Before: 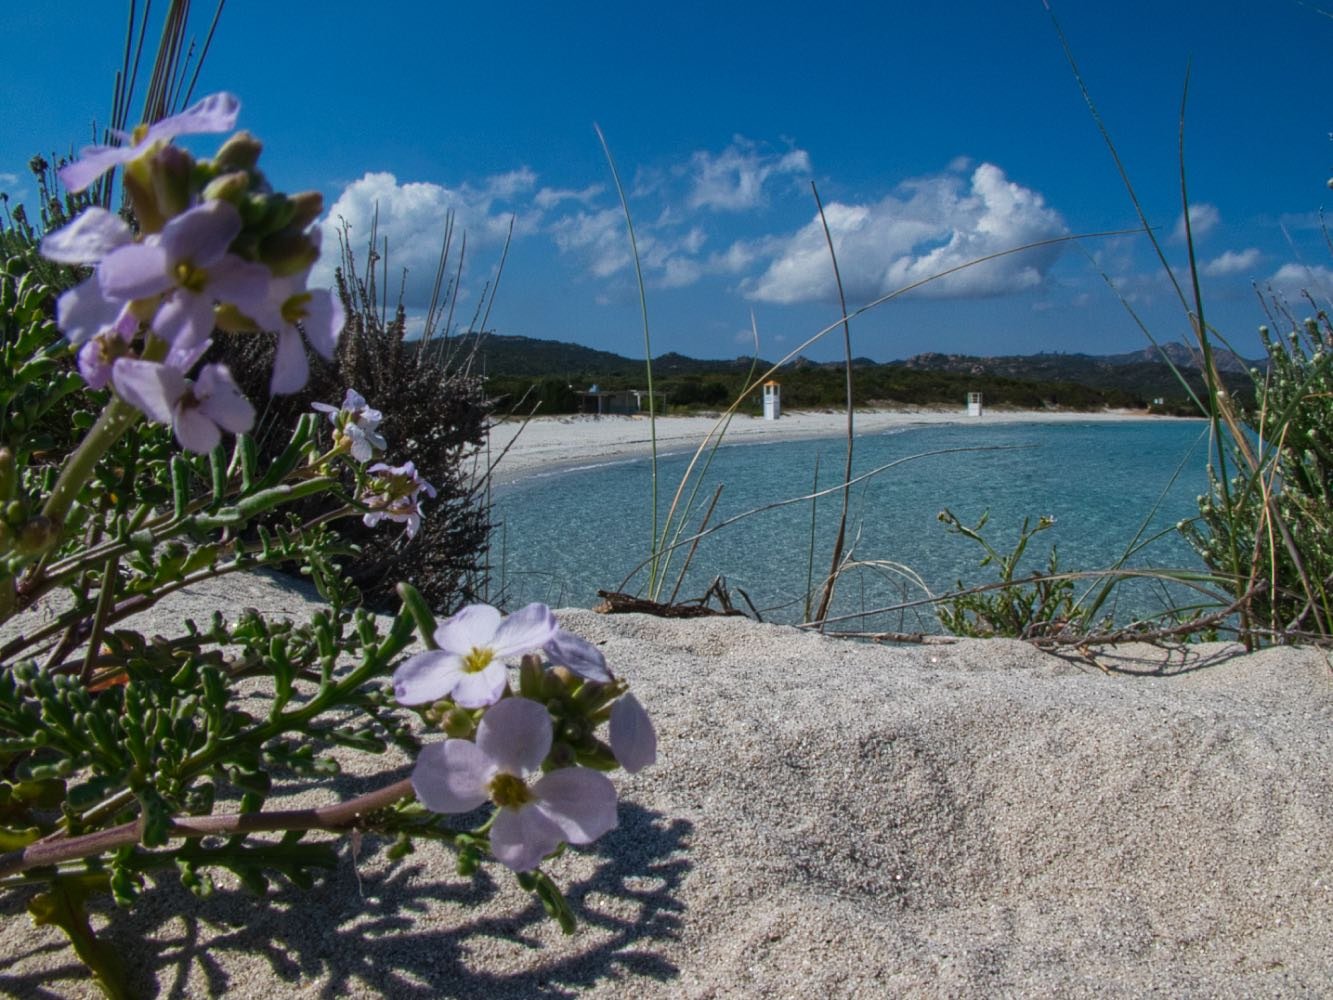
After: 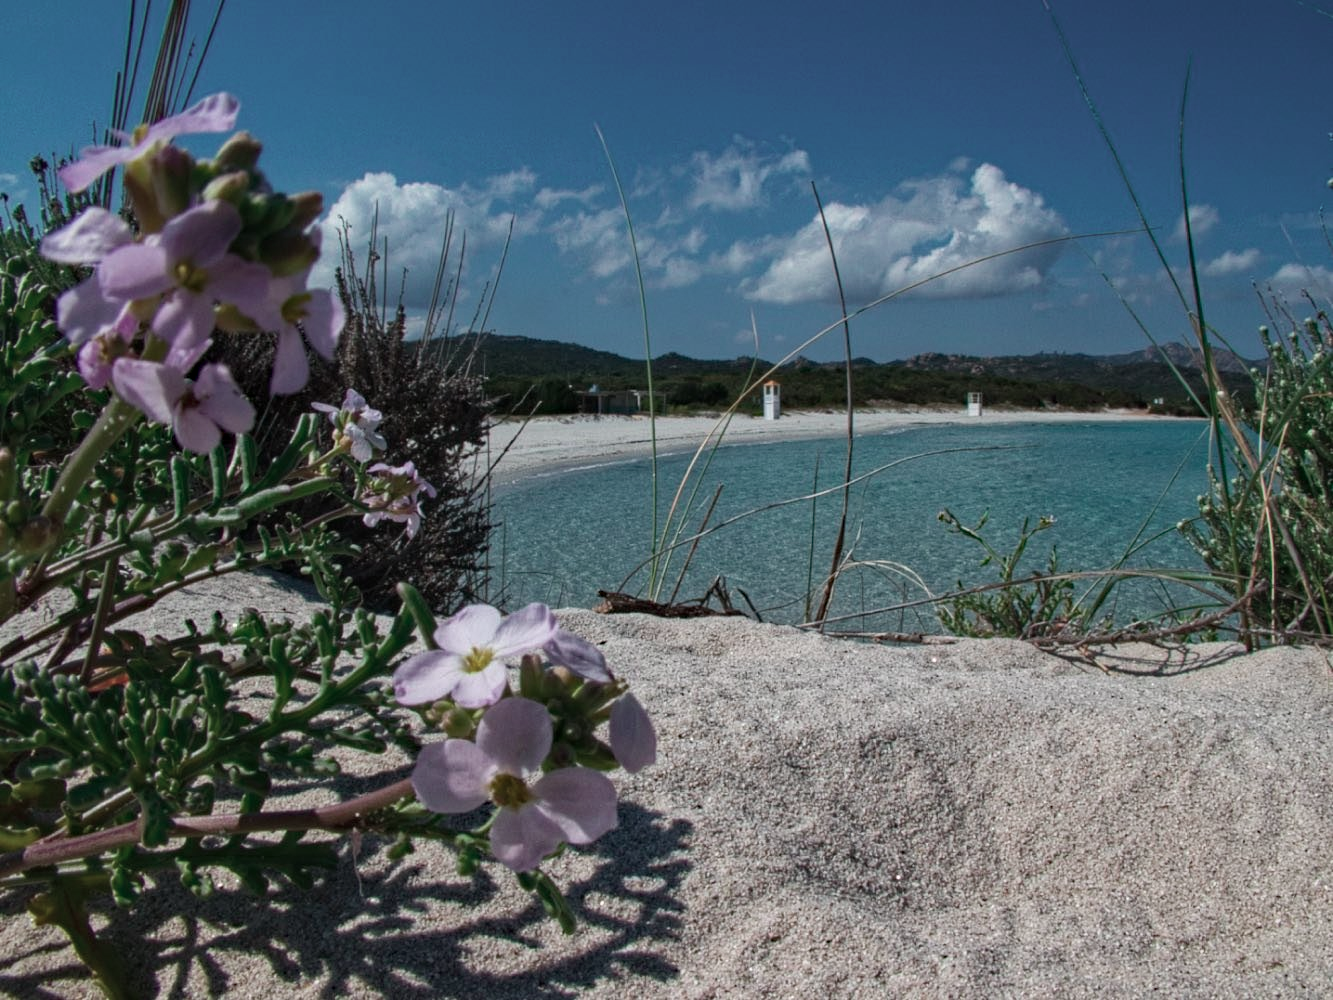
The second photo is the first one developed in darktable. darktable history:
color contrast: blue-yellow contrast 0.62
haze removal: compatibility mode true, adaptive false
